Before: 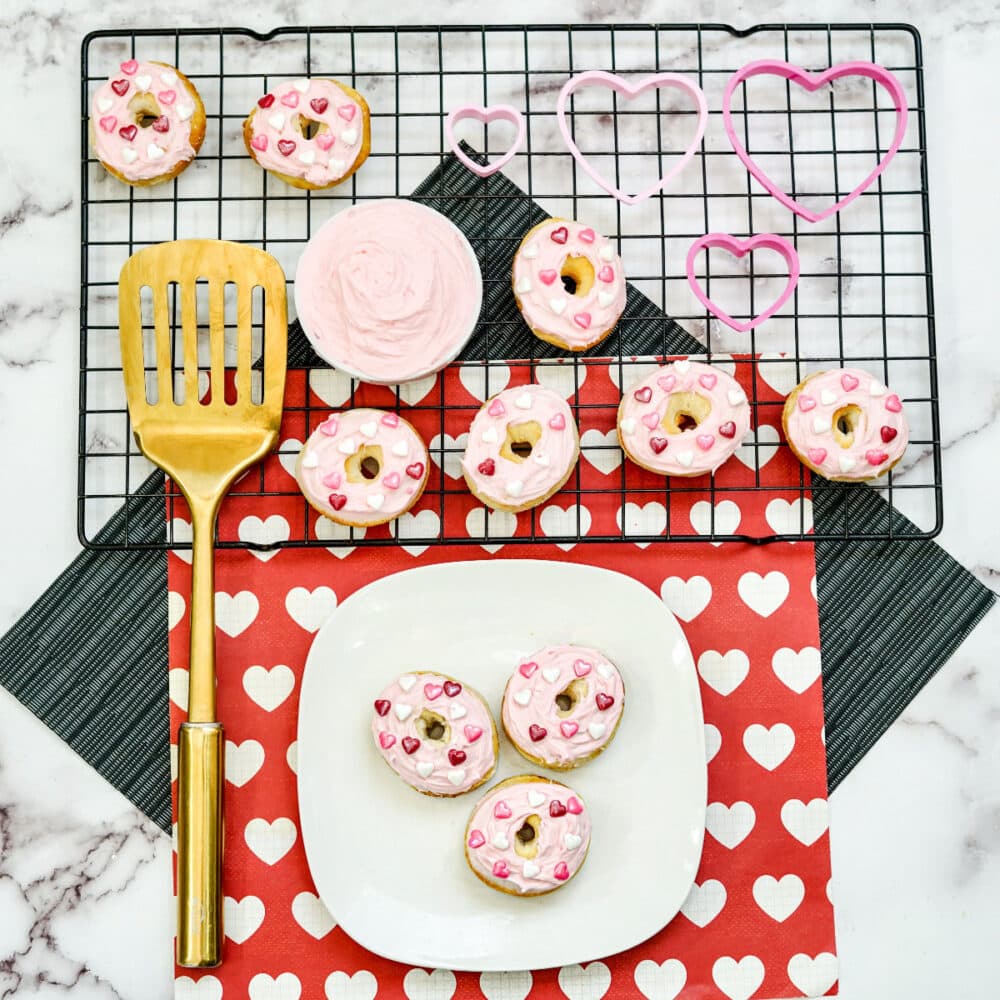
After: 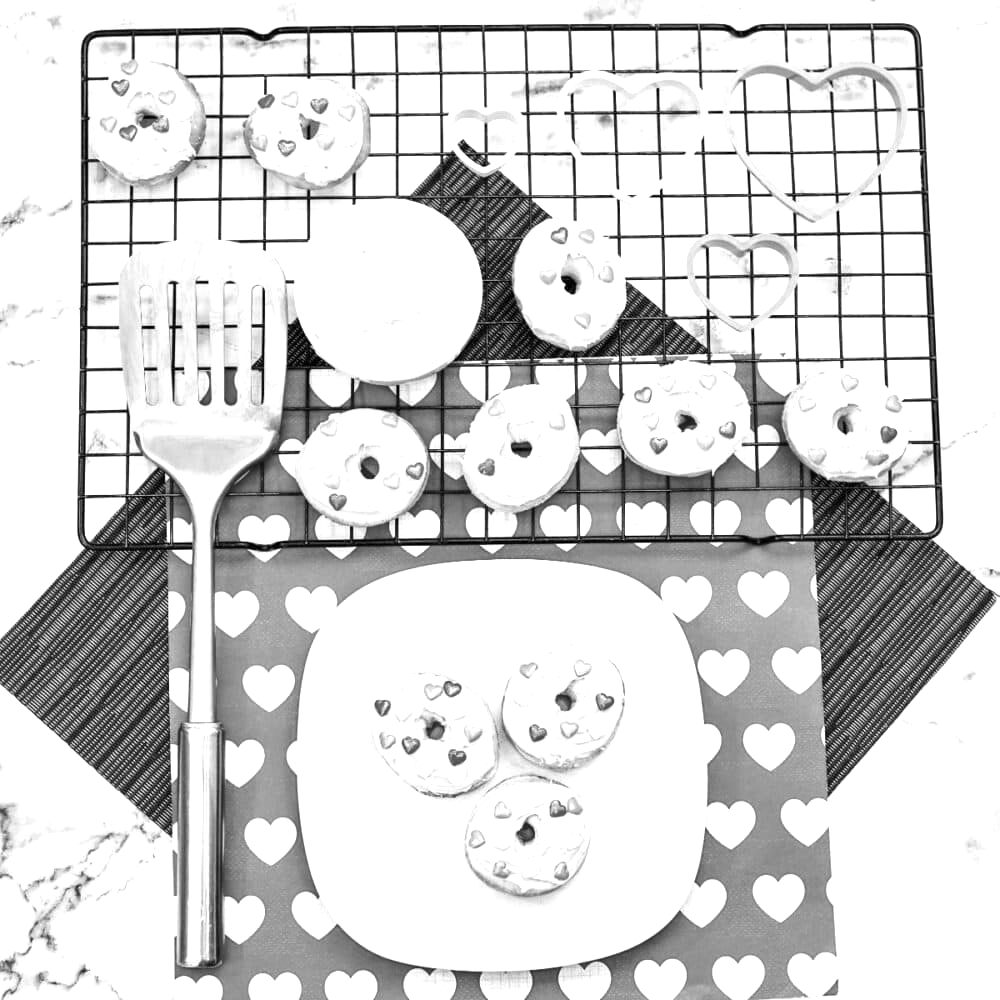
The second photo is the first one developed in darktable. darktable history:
monochrome: on, module defaults
exposure: exposure 0.77 EV, compensate highlight preservation false
